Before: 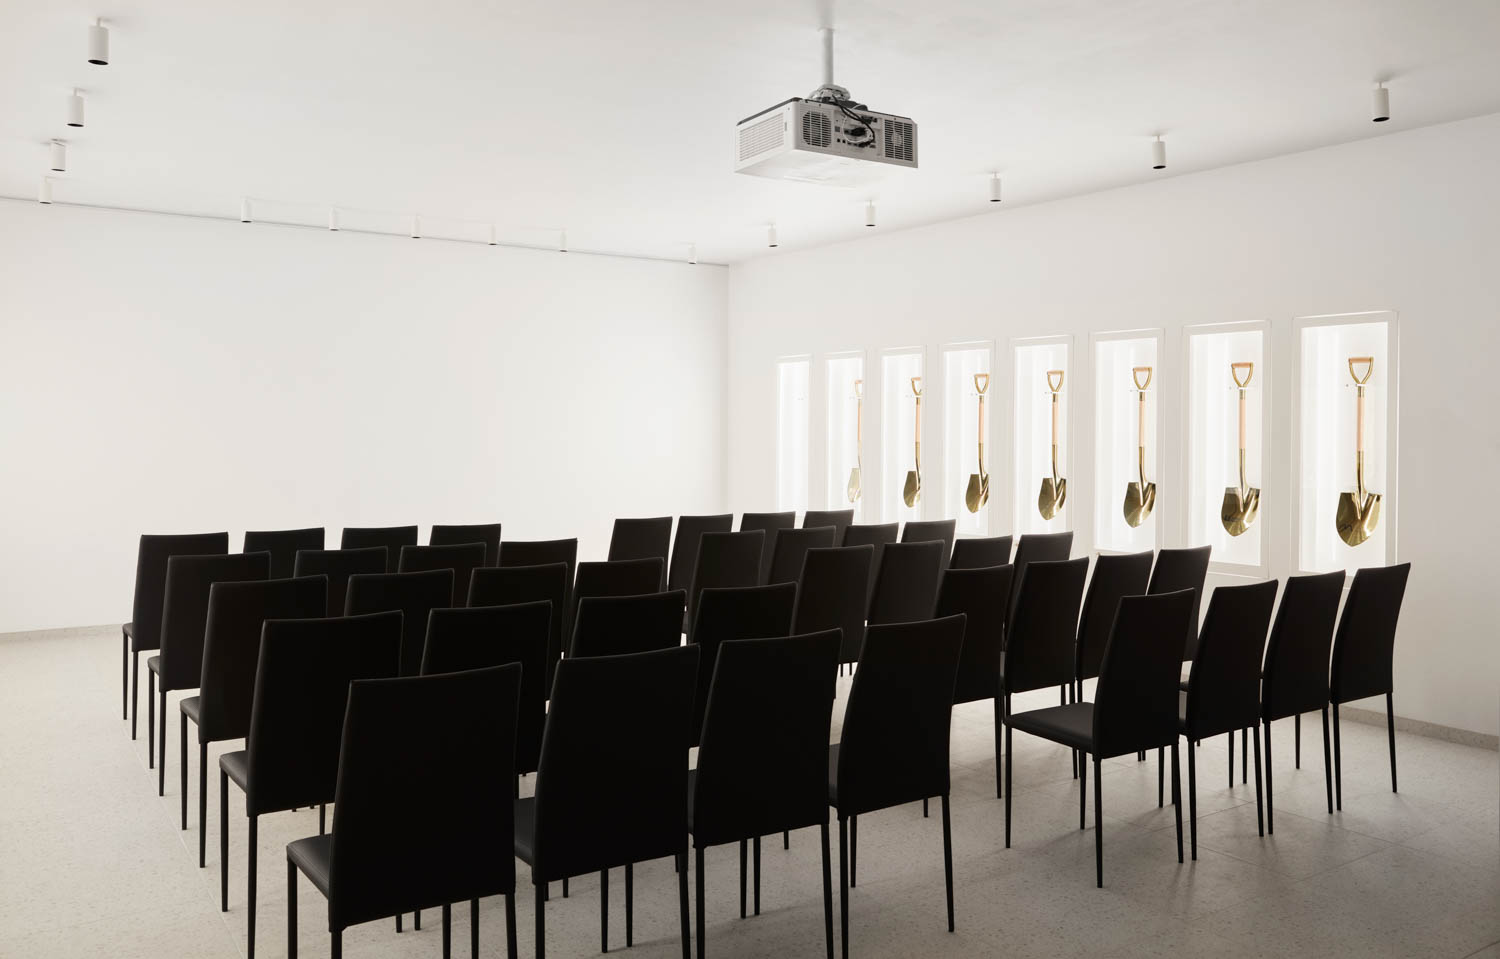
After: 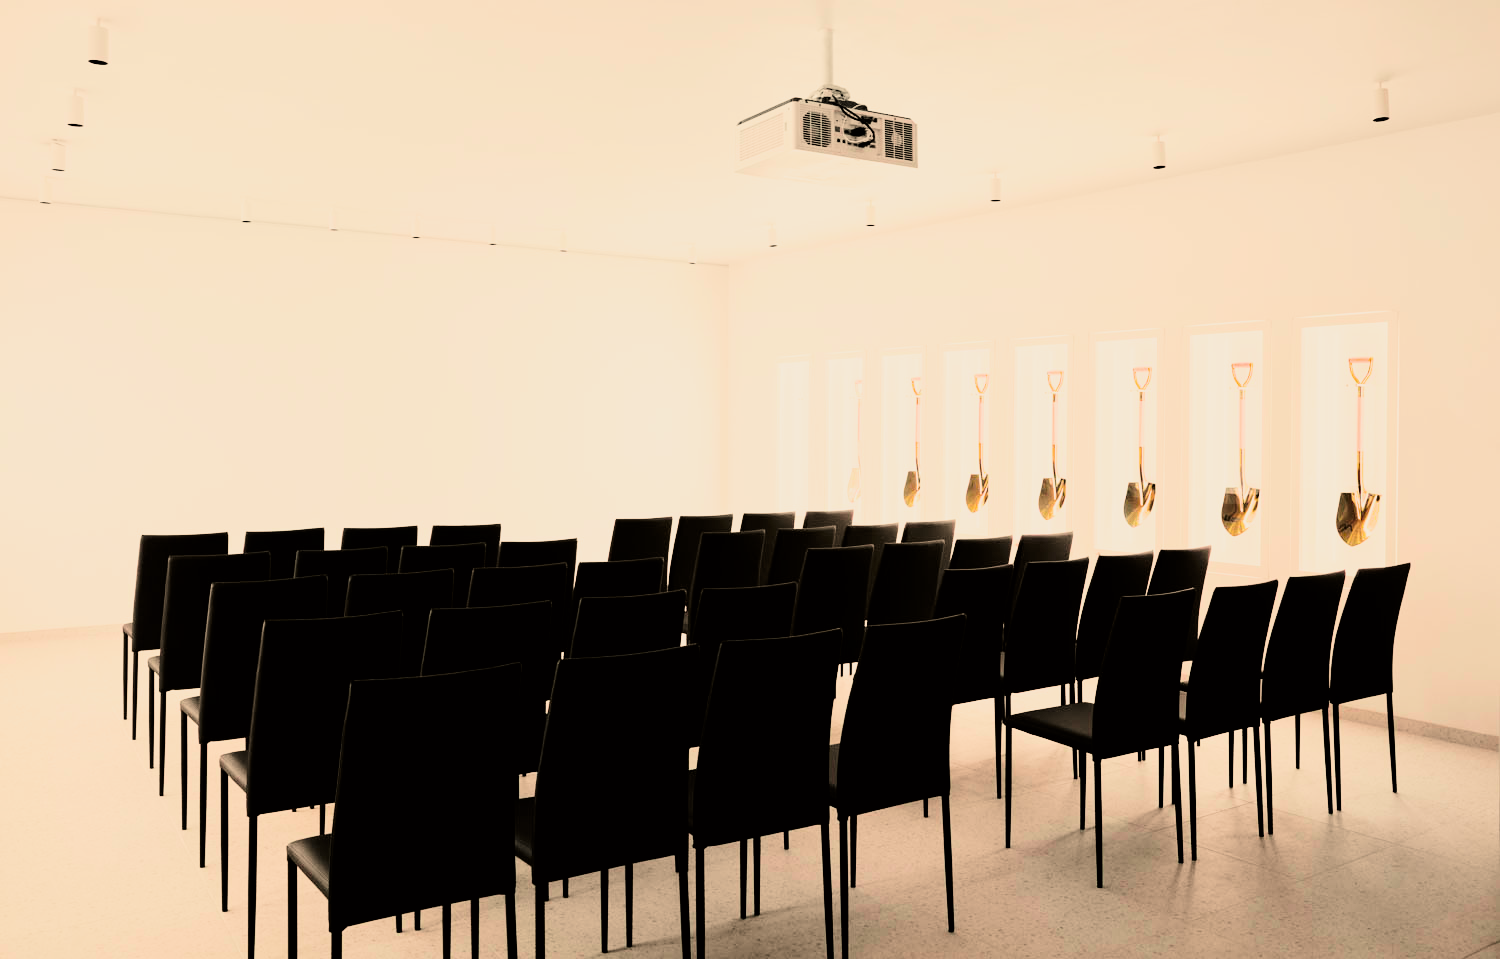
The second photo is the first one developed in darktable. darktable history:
exposure: exposure 0.7 EV, compensate highlight preservation false
tone curve: curves: ch0 [(0, 0) (0.087, 0.054) (0.281, 0.245) (0.506, 0.526) (0.8, 0.824) (0.994, 0.955)]; ch1 [(0, 0) (0.27, 0.195) (0.406, 0.435) (0.452, 0.474) (0.495, 0.5) (0.514, 0.508) (0.563, 0.584) (0.654, 0.689) (1, 1)]; ch2 [(0, 0) (0.269, 0.299) (0.459, 0.441) (0.498, 0.499) (0.523, 0.52) (0.551, 0.549) (0.633, 0.625) (0.659, 0.681) (0.718, 0.764) (1, 1)], color space Lab, independent channels, preserve colors none
filmic rgb: black relative exposure -5 EV, hardness 2.88, contrast 1.4
white balance: red 1.138, green 0.996, blue 0.812
